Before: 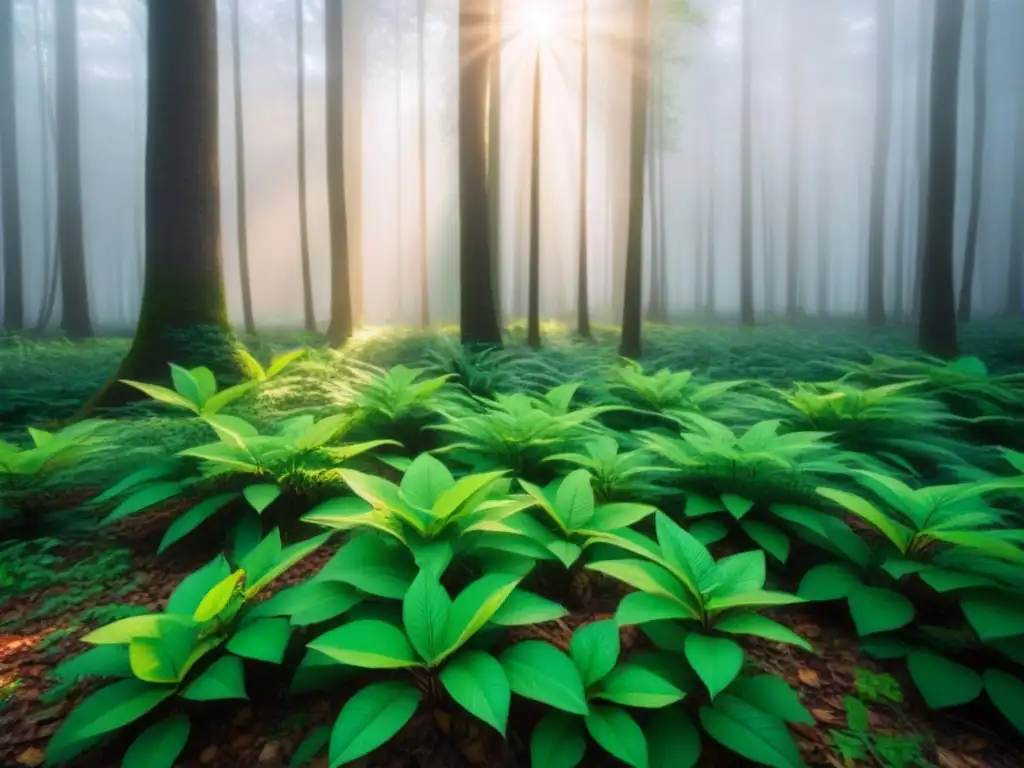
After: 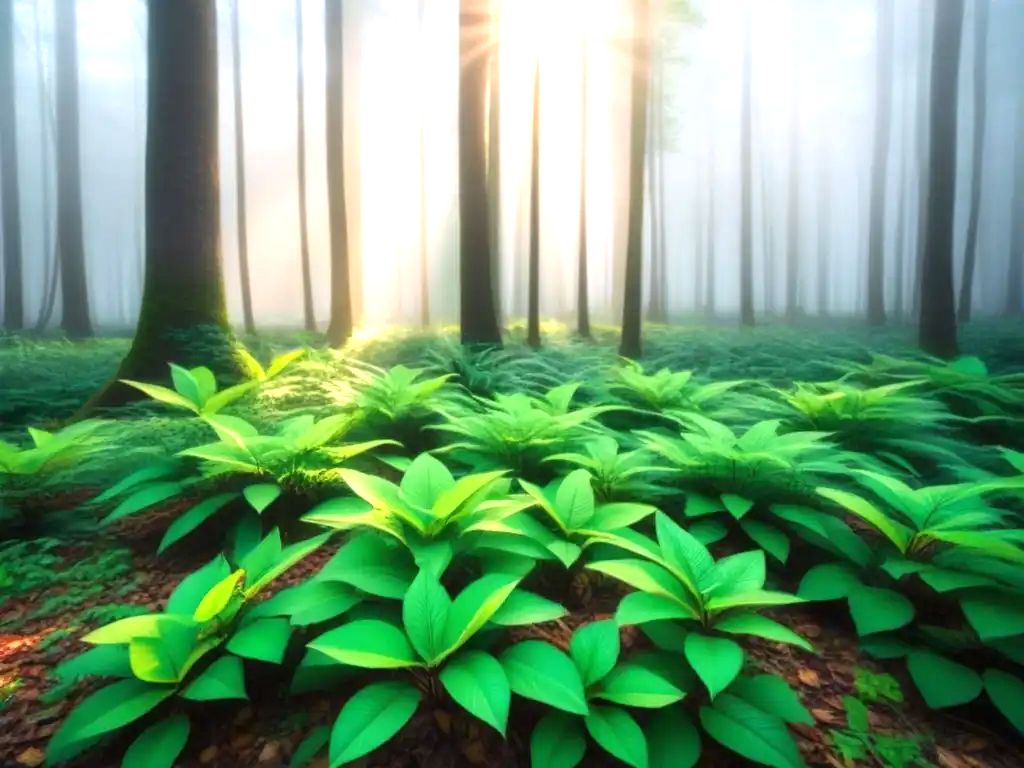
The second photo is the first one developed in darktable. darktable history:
white balance: emerald 1
exposure: black level correction 0, exposure 0.7 EV, compensate exposure bias true, compensate highlight preservation false
sharpen: radius 2.883, amount 0.868, threshold 47.523
